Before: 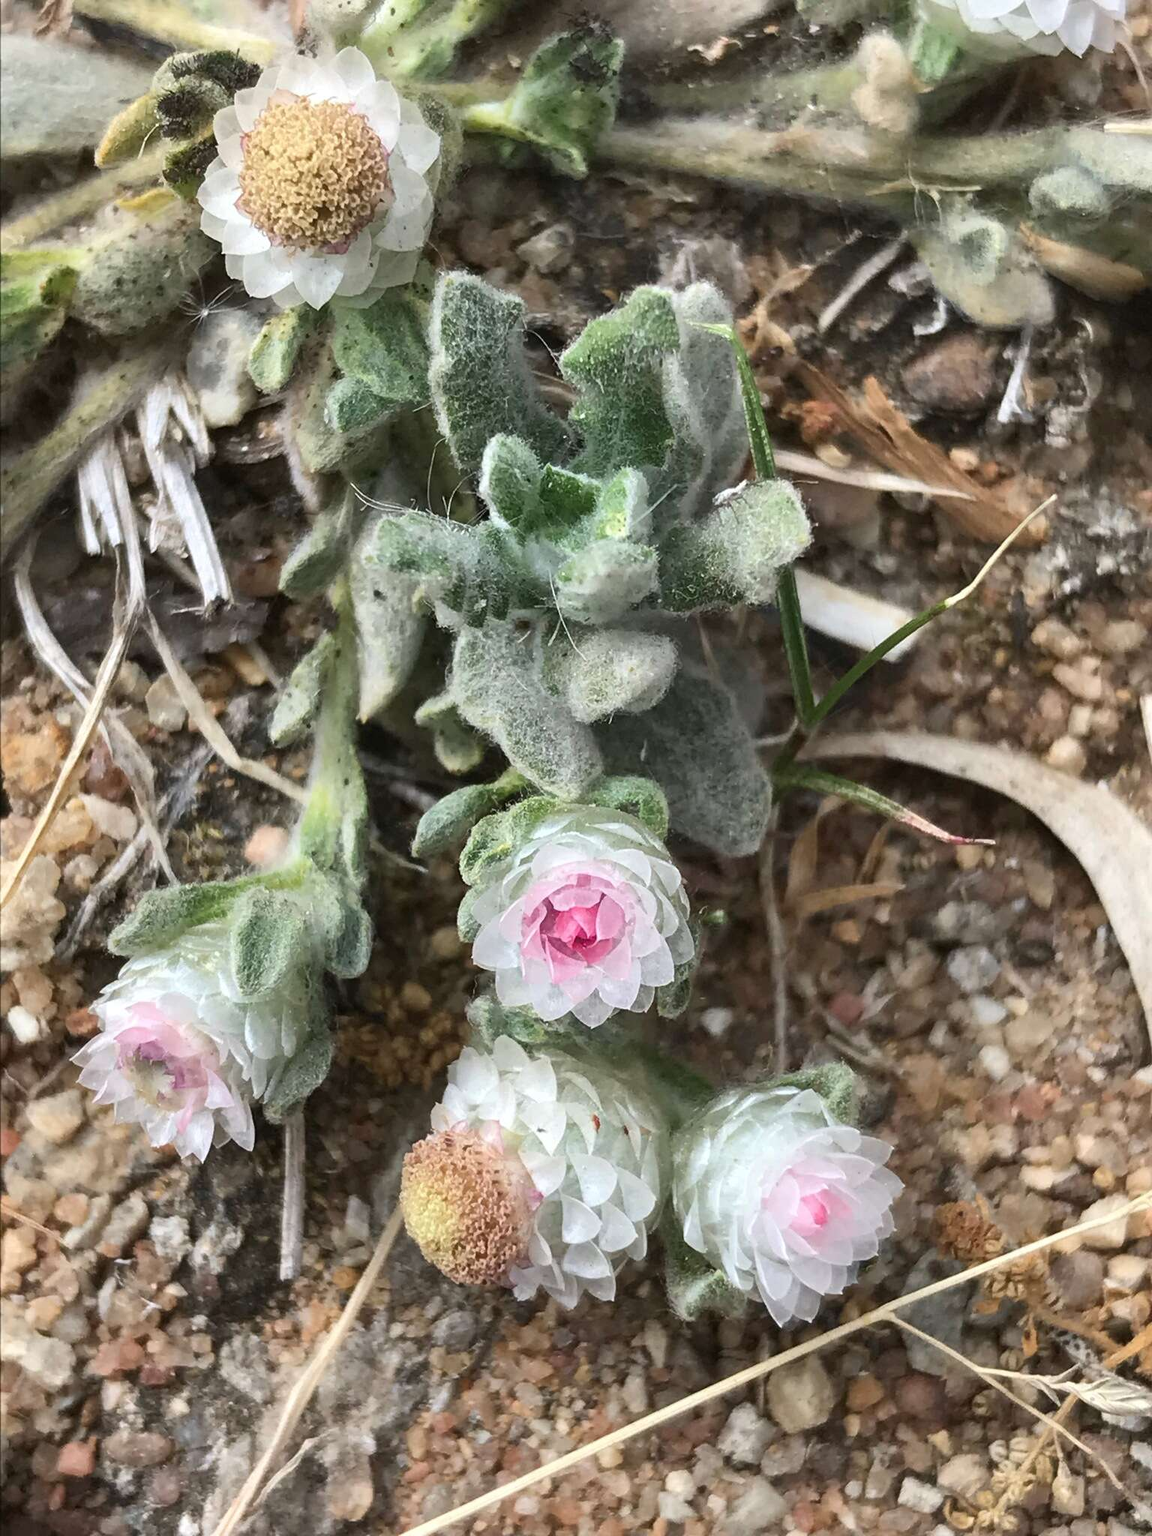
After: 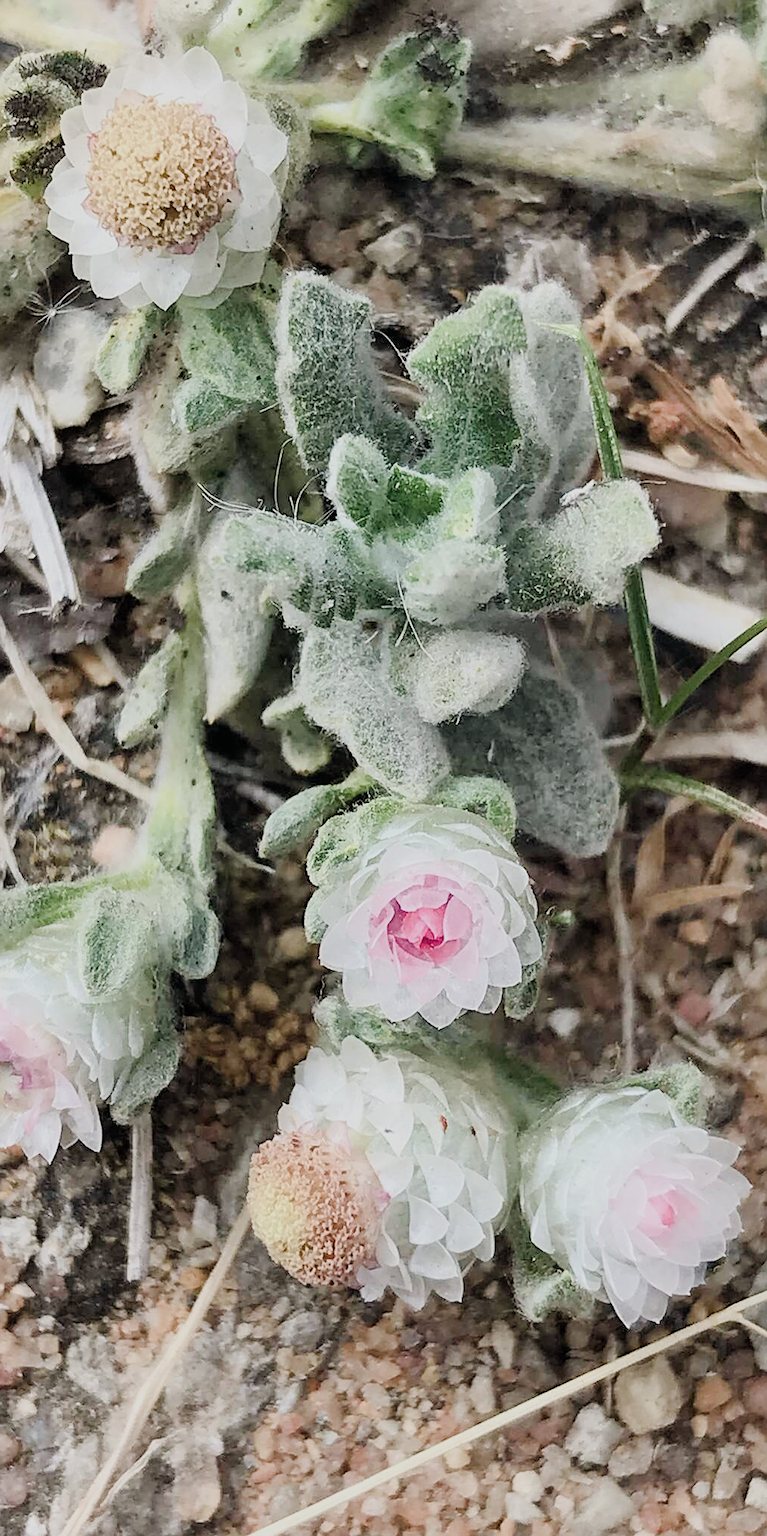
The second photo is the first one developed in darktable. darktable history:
color balance rgb: global offset › chroma 0.061%, global offset › hue 253.38°, perceptual saturation grading › global saturation 0.887%, perceptual saturation grading › highlights -30.324%, perceptual saturation grading › shadows 20.083%
crop and rotate: left 13.329%, right 20.047%
filmic rgb: black relative exposure -6.08 EV, white relative exposure 6.96 EV, hardness 2.26
exposure: exposure 0.767 EV, compensate exposure bias true, compensate highlight preservation false
sharpen: on, module defaults
